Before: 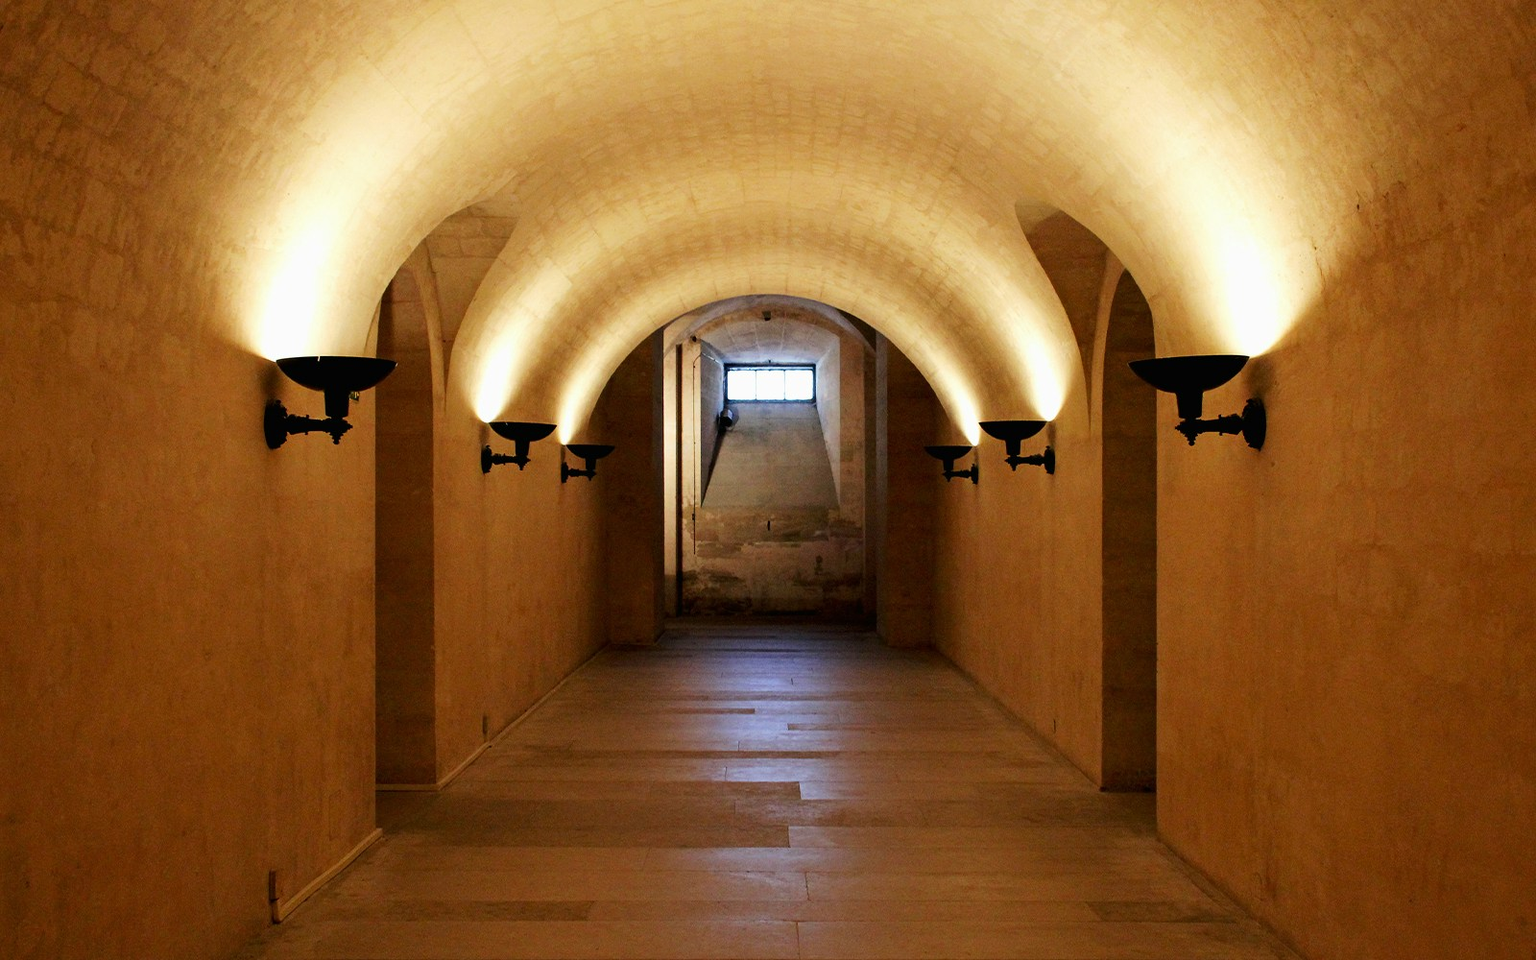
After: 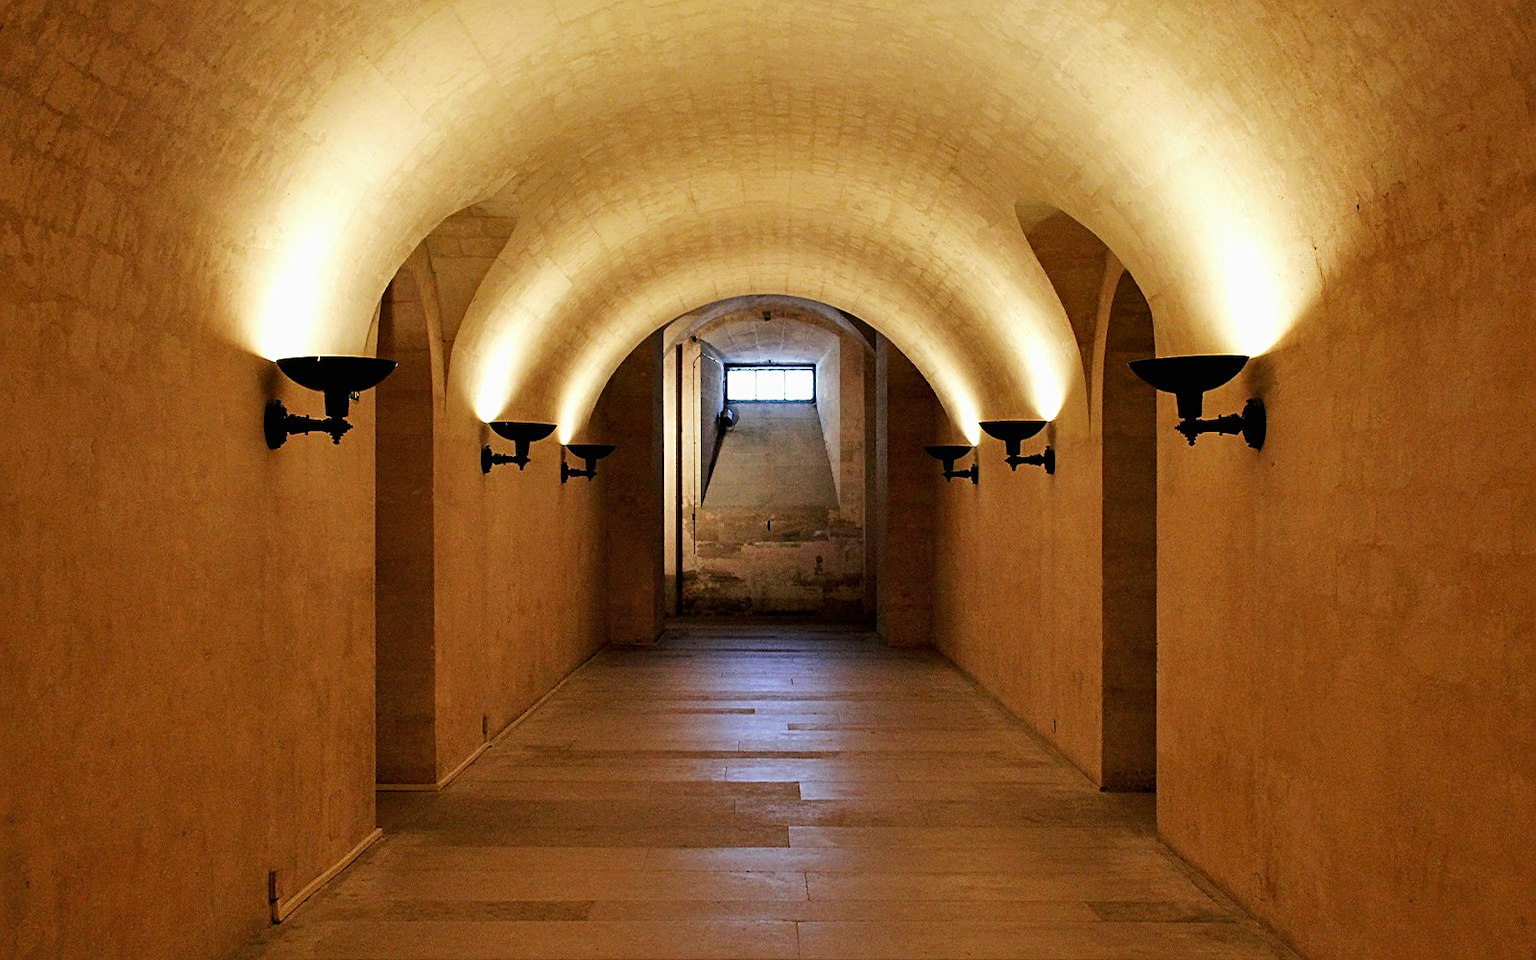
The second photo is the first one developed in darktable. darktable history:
local contrast: mode bilateral grid, contrast 20, coarseness 50, detail 103%, midtone range 0.2
sharpen: on, module defaults
shadows and highlights: low approximation 0.01, soften with gaussian
